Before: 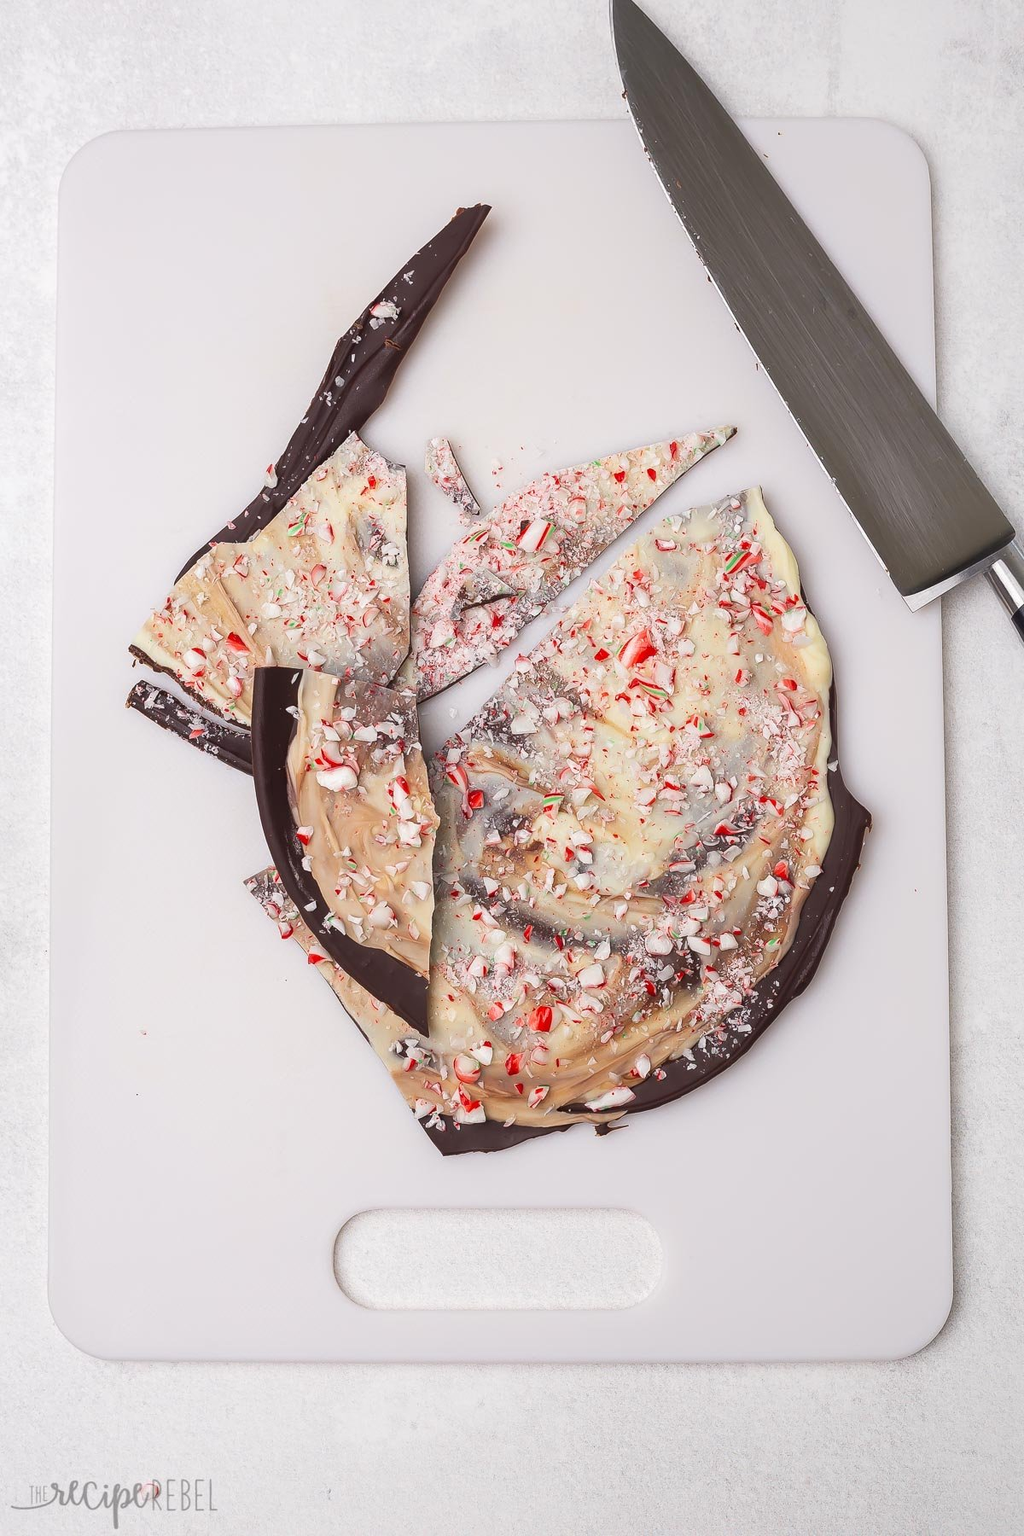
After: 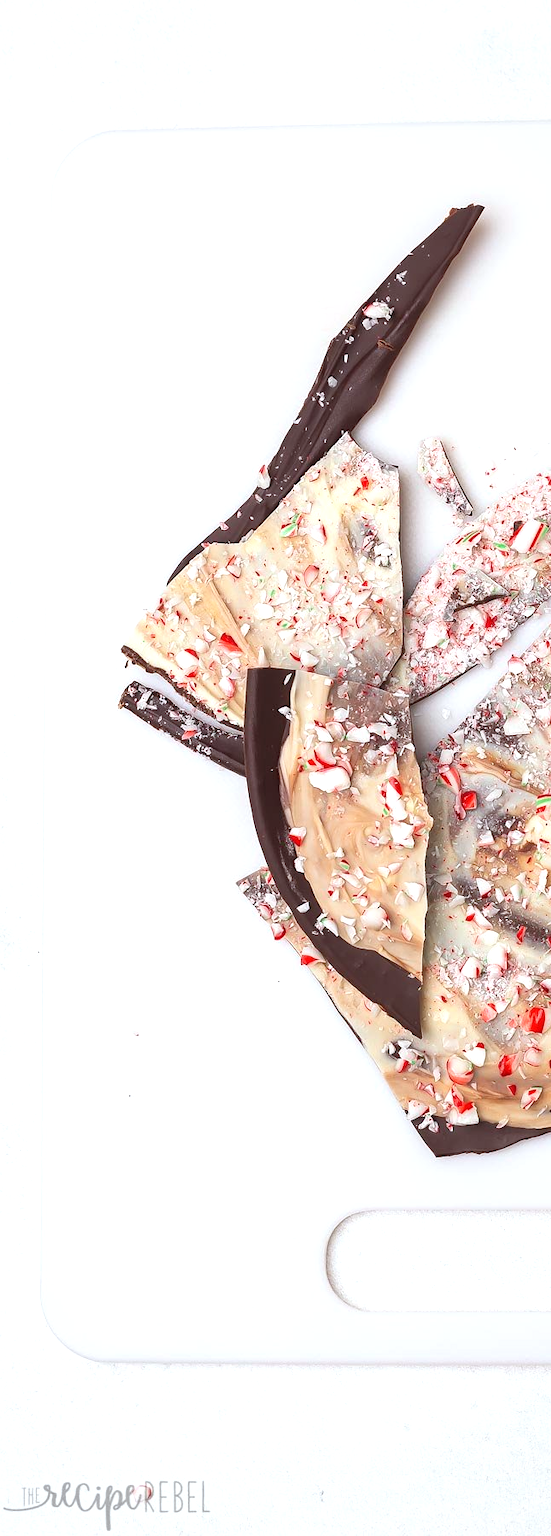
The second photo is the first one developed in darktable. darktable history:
color correction: highlights a* -2.93, highlights b* -2.85, shadows a* 2.55, shadows b* 2.73
crop: left 0.78%, right 45.466%, bottom 0.086%
exposure: black level correction 0, exposure 0.5 EV, compensate highlight preservation false
